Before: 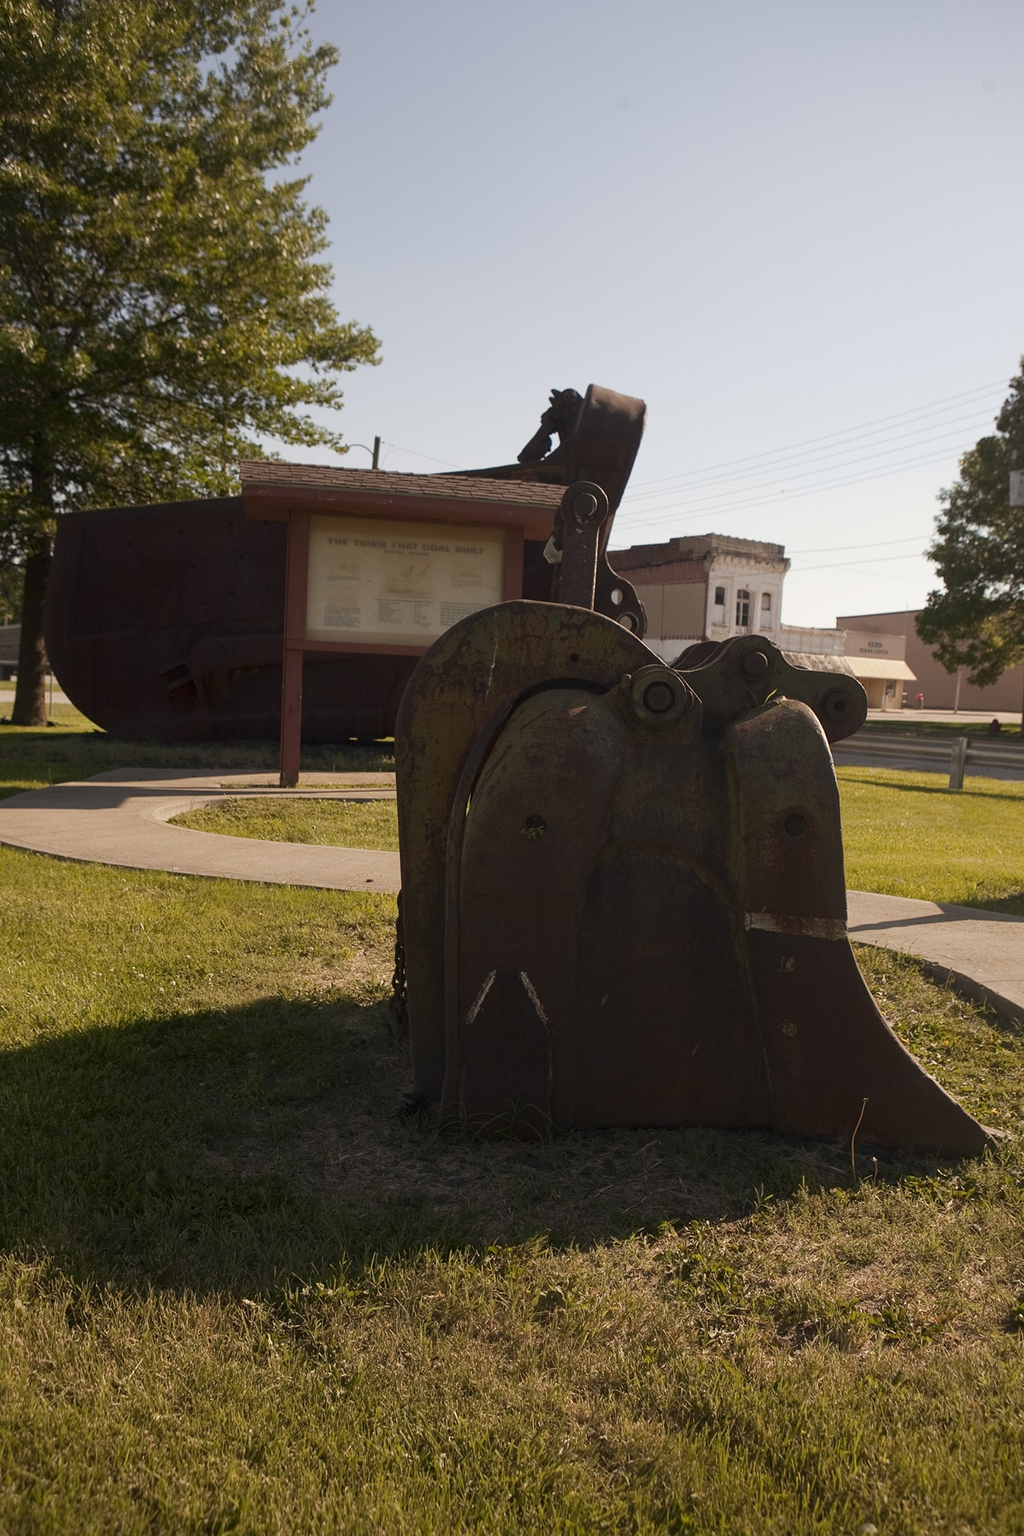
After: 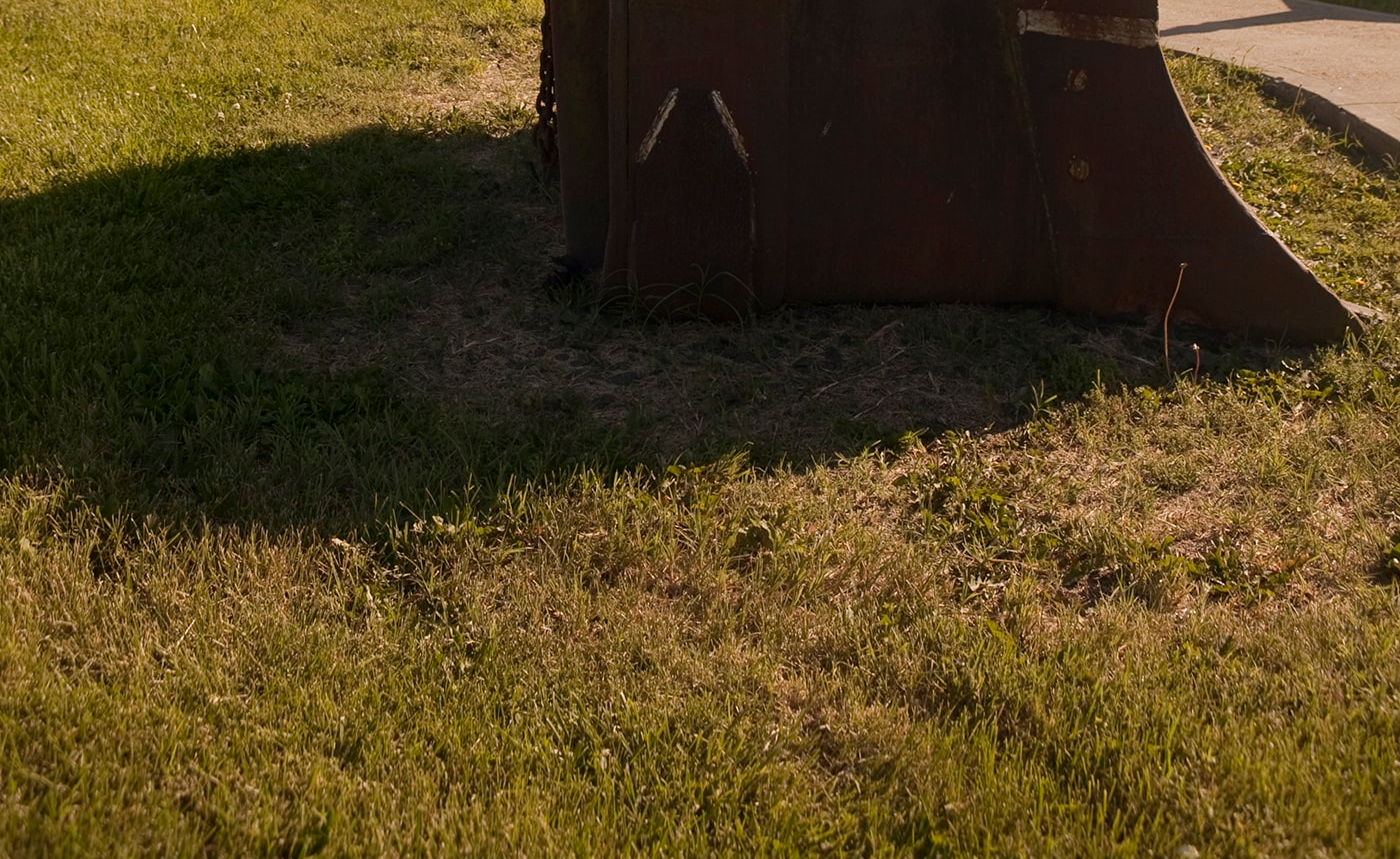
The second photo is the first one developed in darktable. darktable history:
crop and rotate: top 58.965%, bottom 0.109%
